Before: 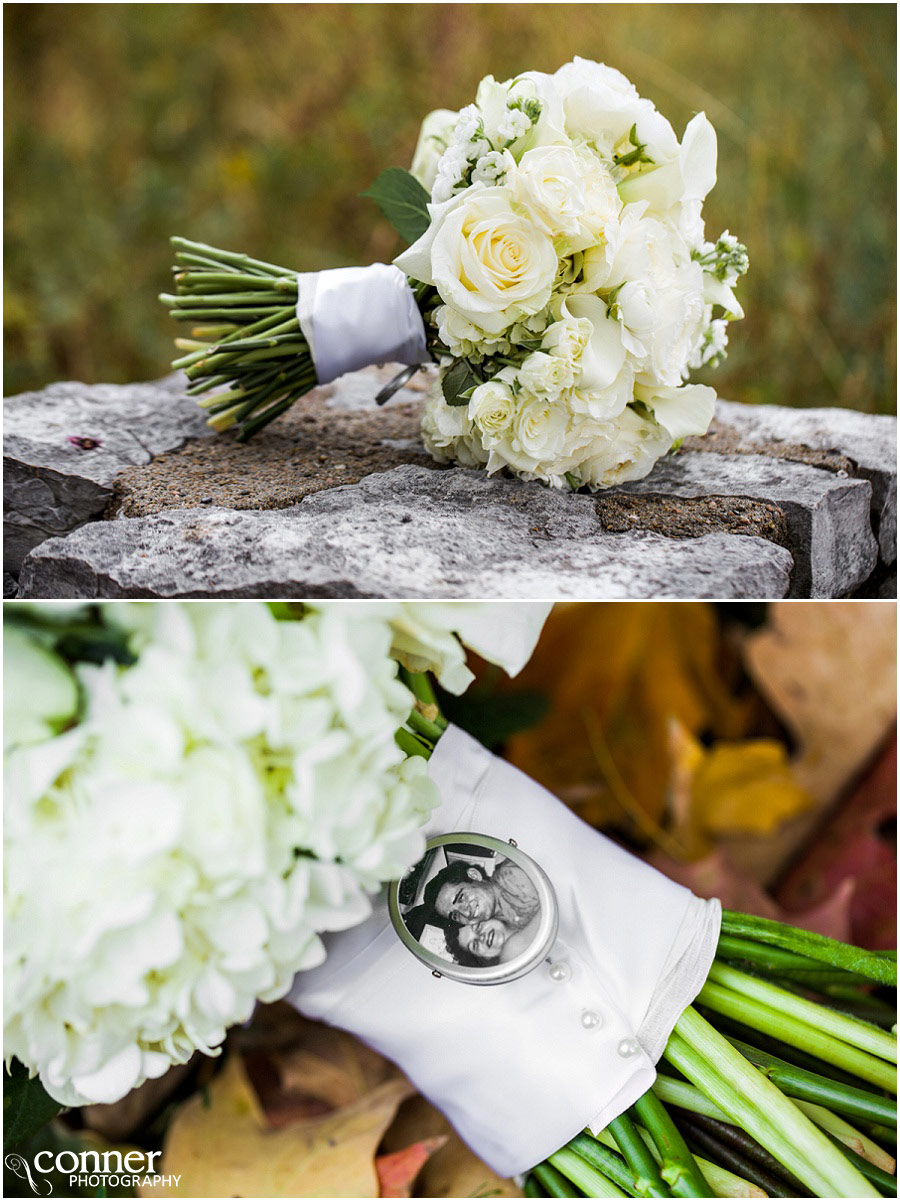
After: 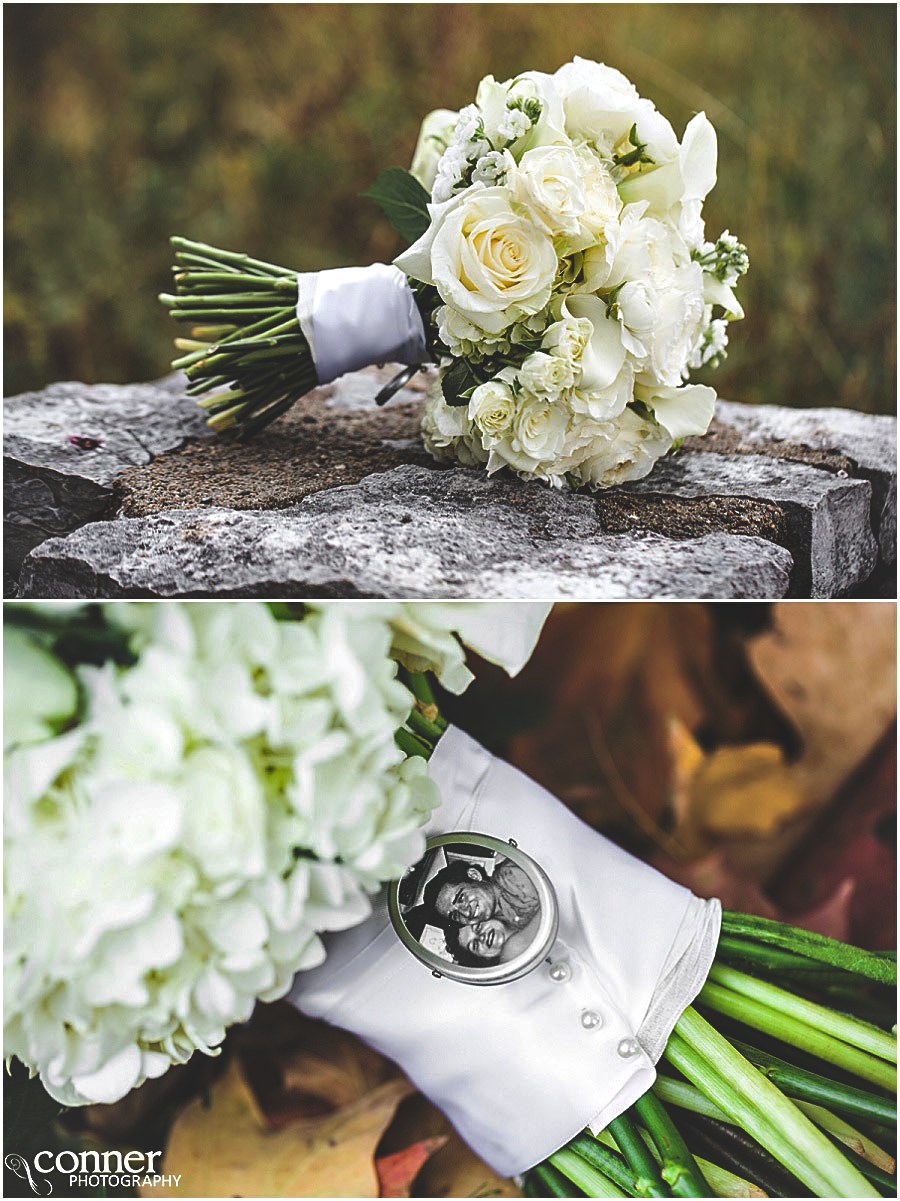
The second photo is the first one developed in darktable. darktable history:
local contrast: mode bilateral grid, contrast 50, coarseness 50, detail 150%, midtone range 0.2
rgb curve: curves: ch0 [(0, 0.186) (0.314, 0.284) (0.775, 0.708) (1, 1)], compensate middle gray true, preserve colors none
sharpen: on, module defaults
